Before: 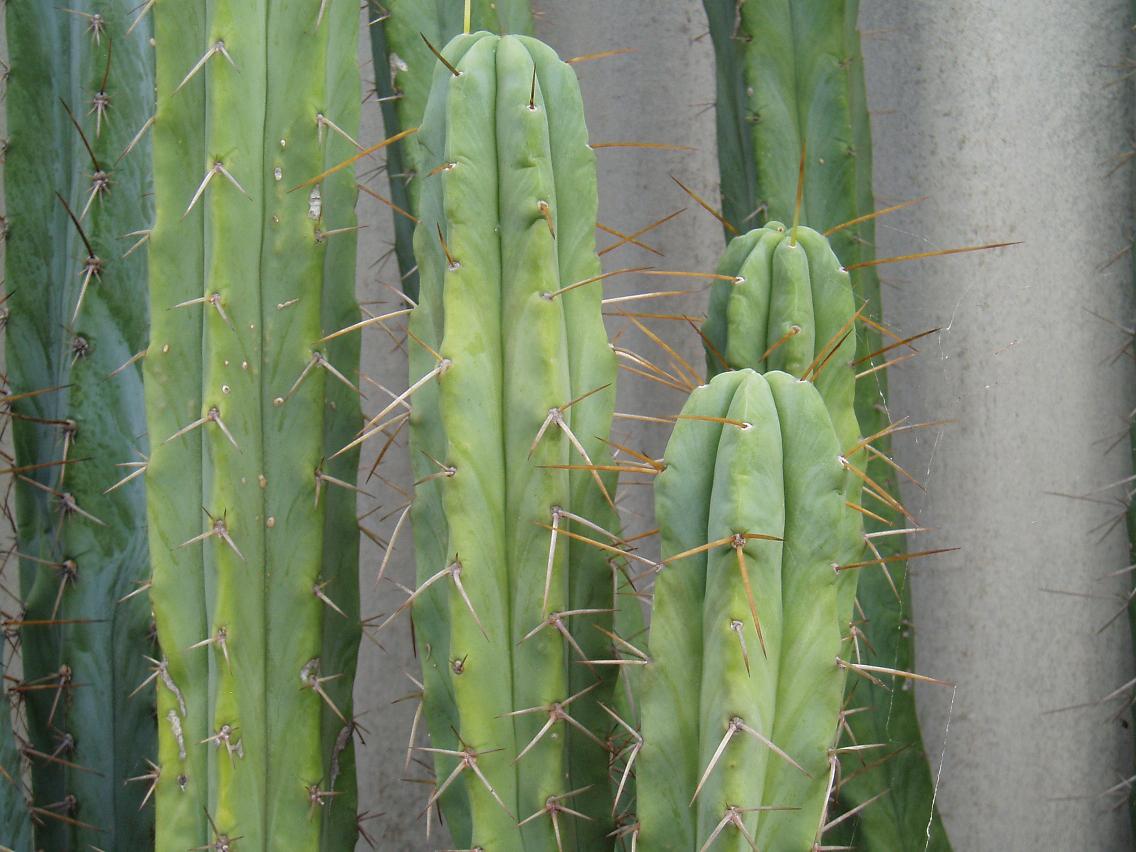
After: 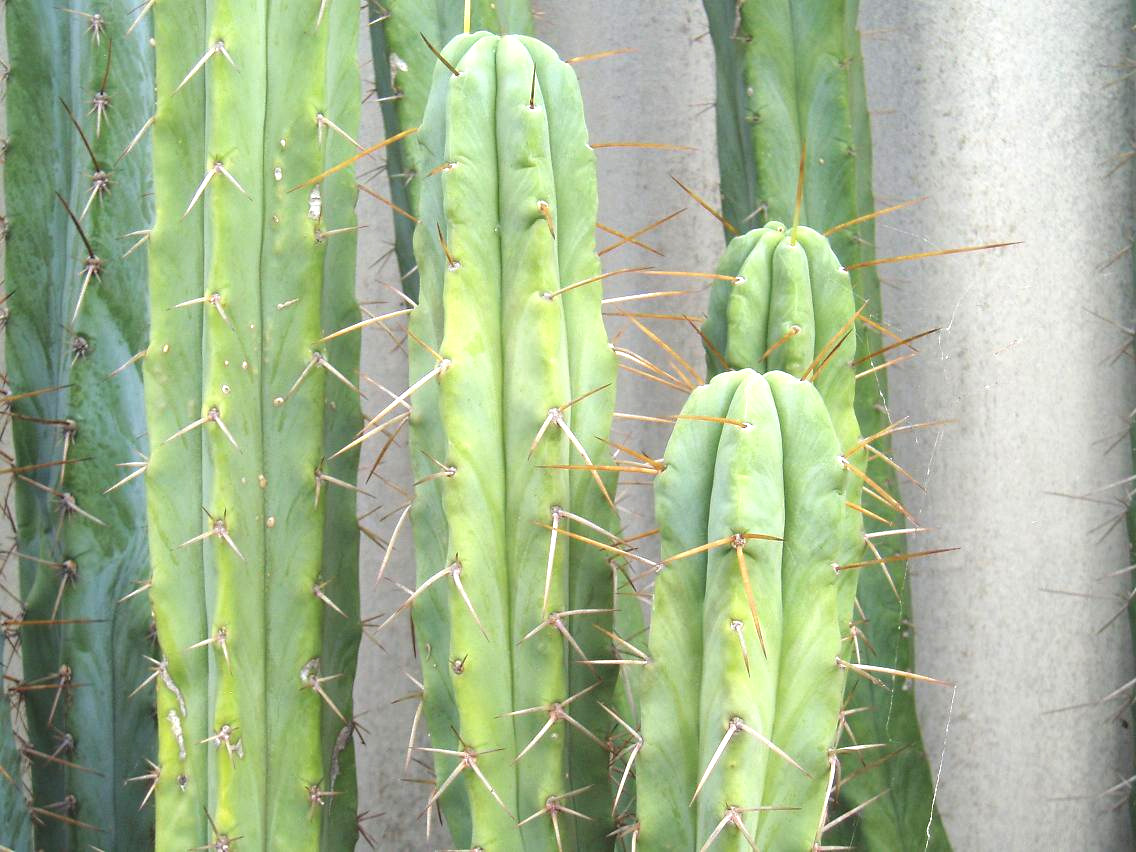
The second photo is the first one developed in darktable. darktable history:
exposure: black level correction -0.005, exposure 1.002 EV, compensate highlight preservation false
